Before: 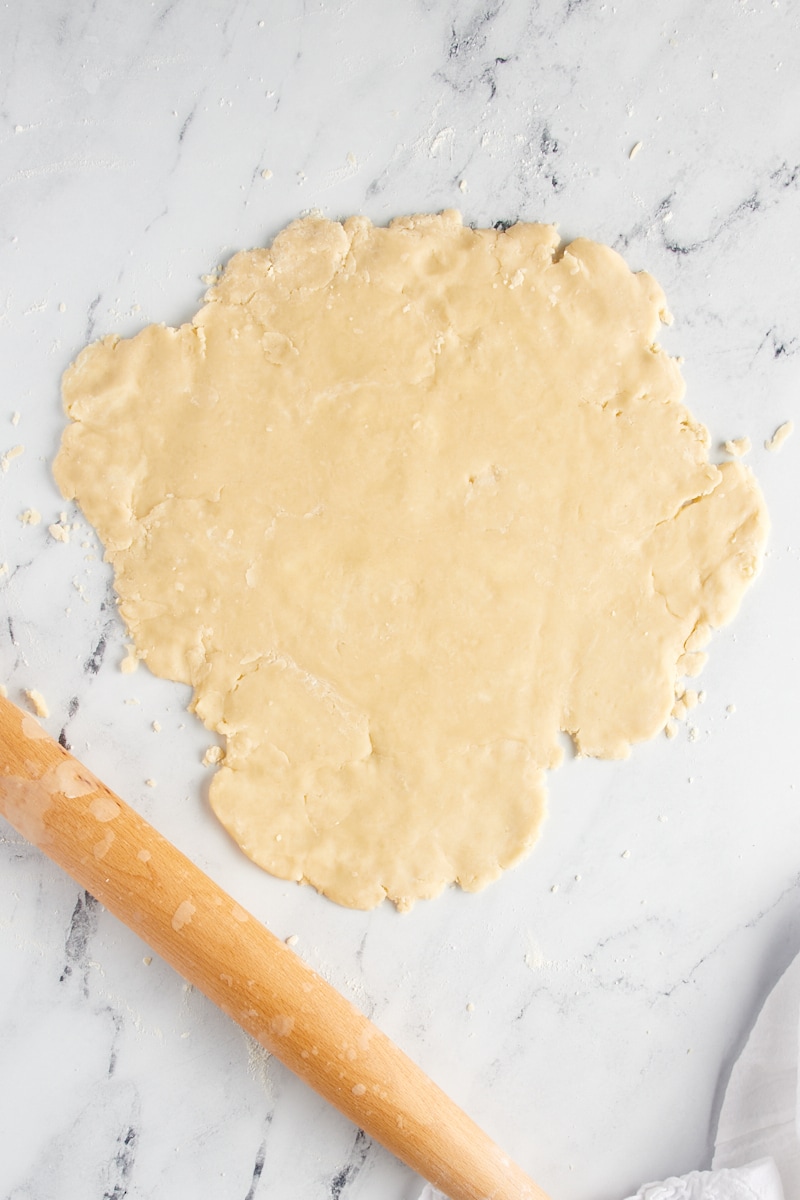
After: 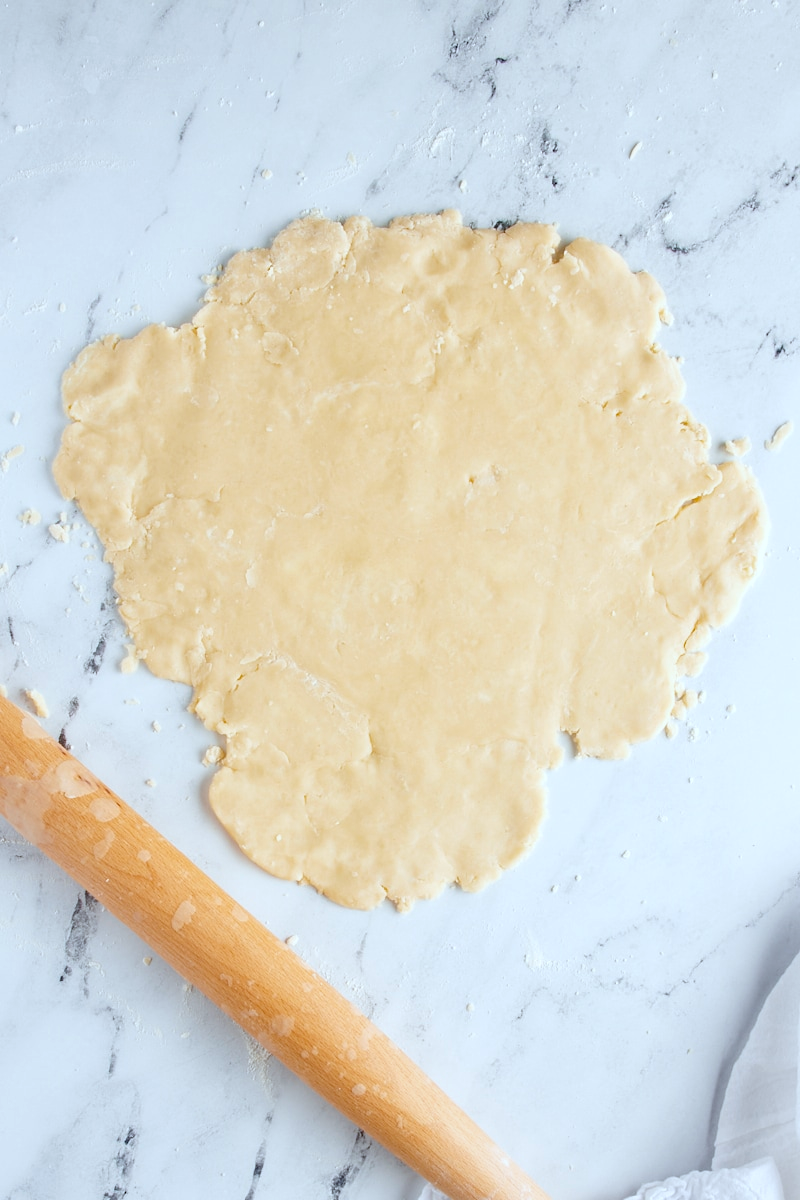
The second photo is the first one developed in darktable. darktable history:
haze removal: compatibility mode true, adaptive false
color correction: highlights a* -4.18, highlights b* -10.81
